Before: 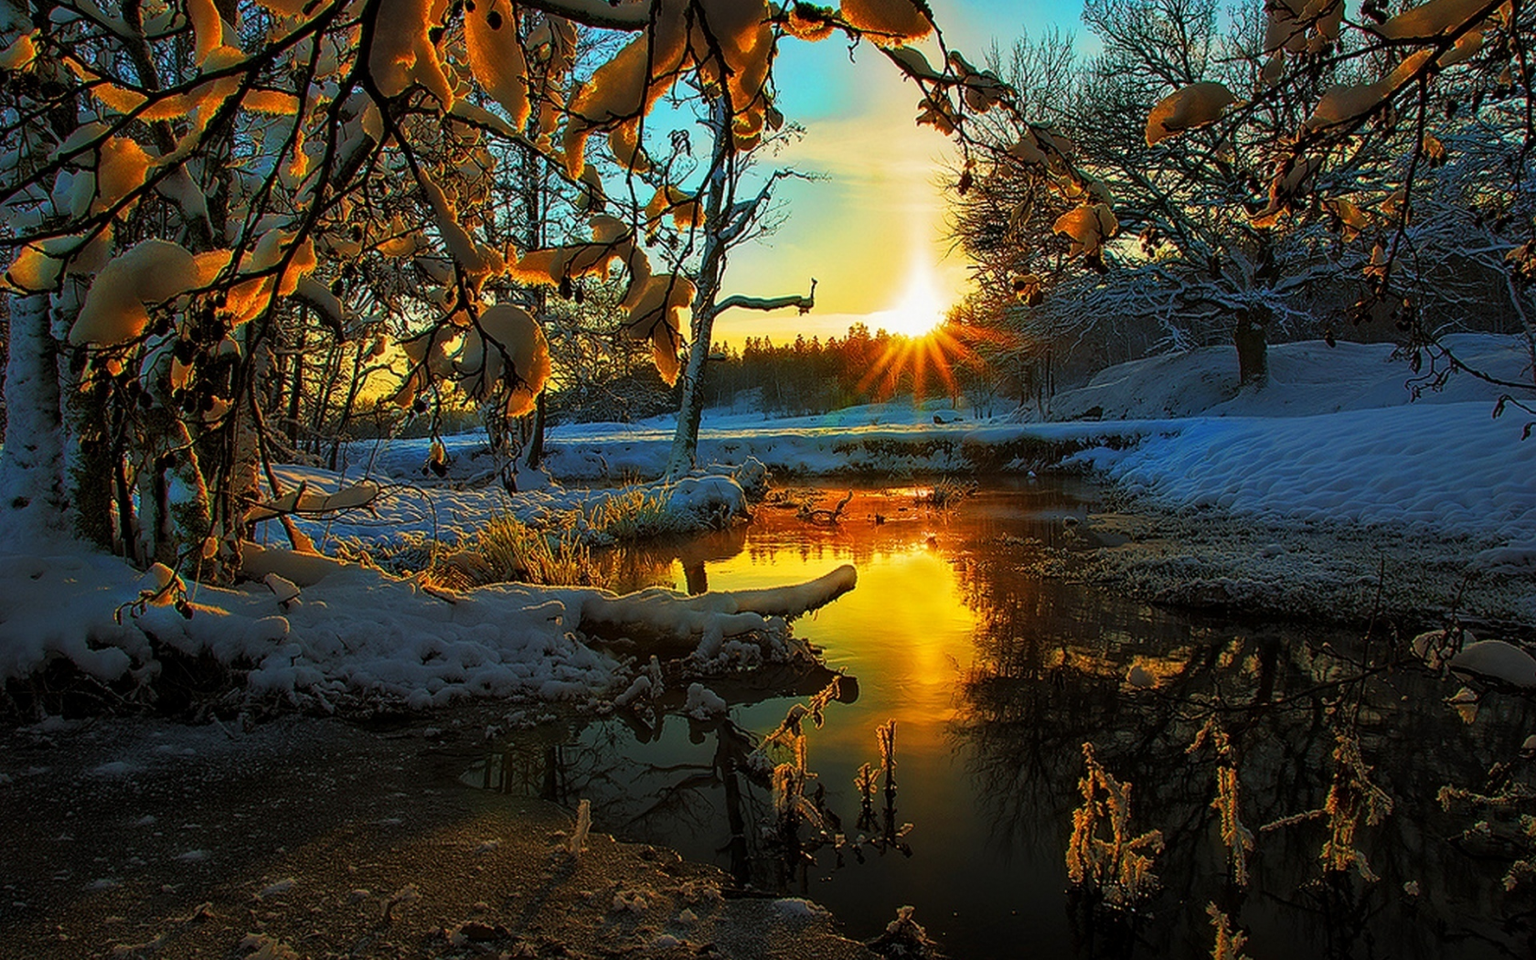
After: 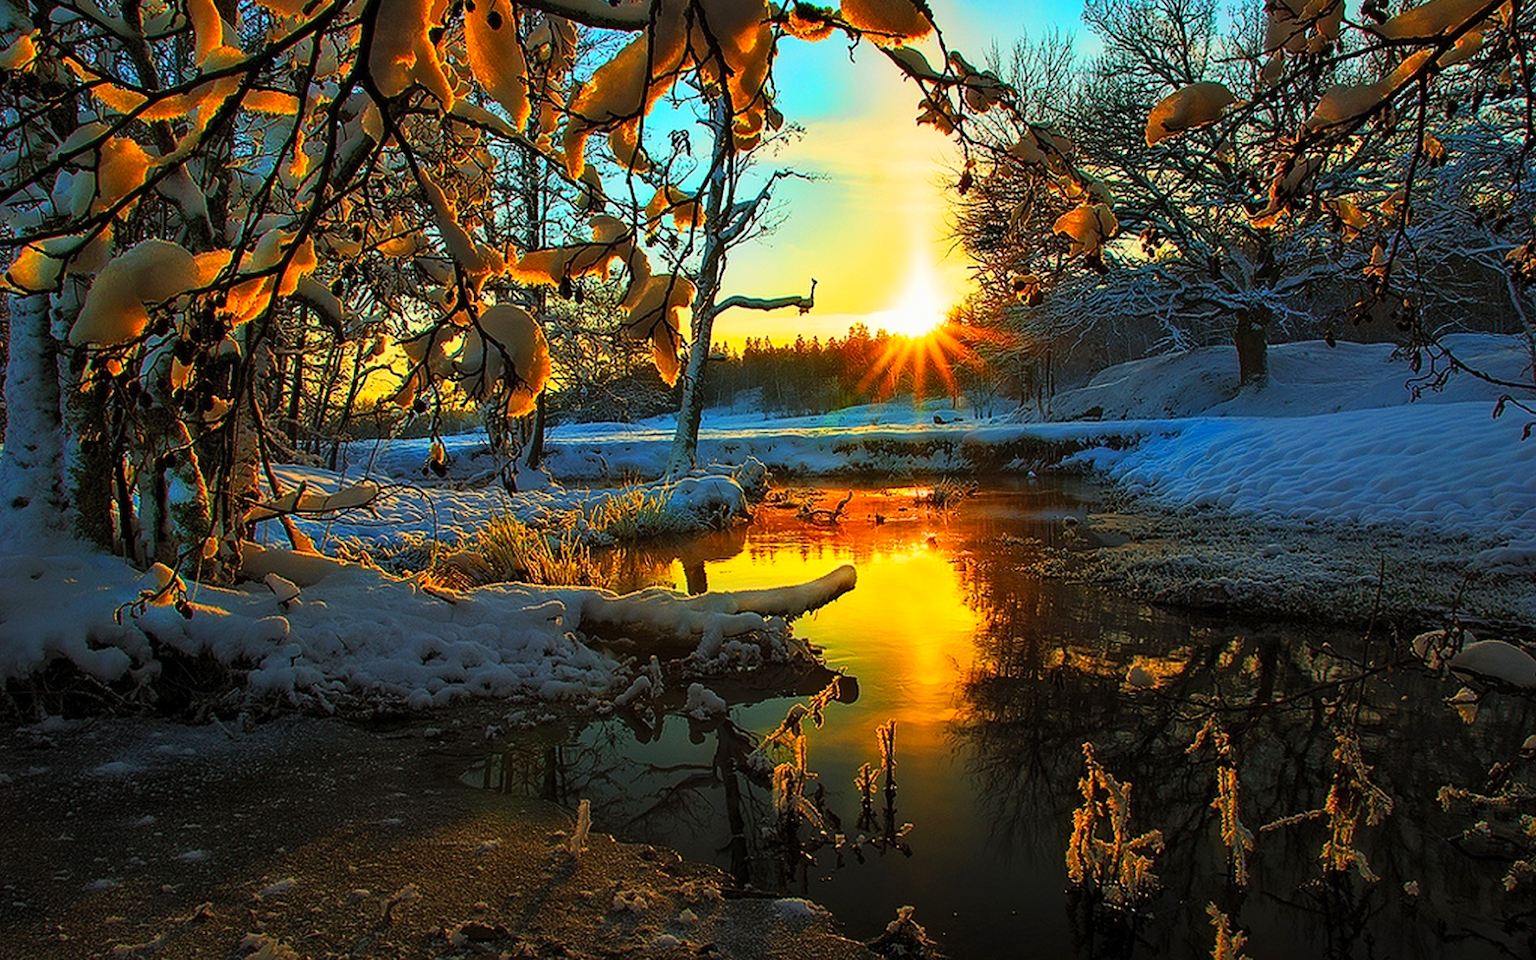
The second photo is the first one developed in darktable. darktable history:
contrast brightness saturation: contrast 0.201, brightness 0.161, saturation 0.218
